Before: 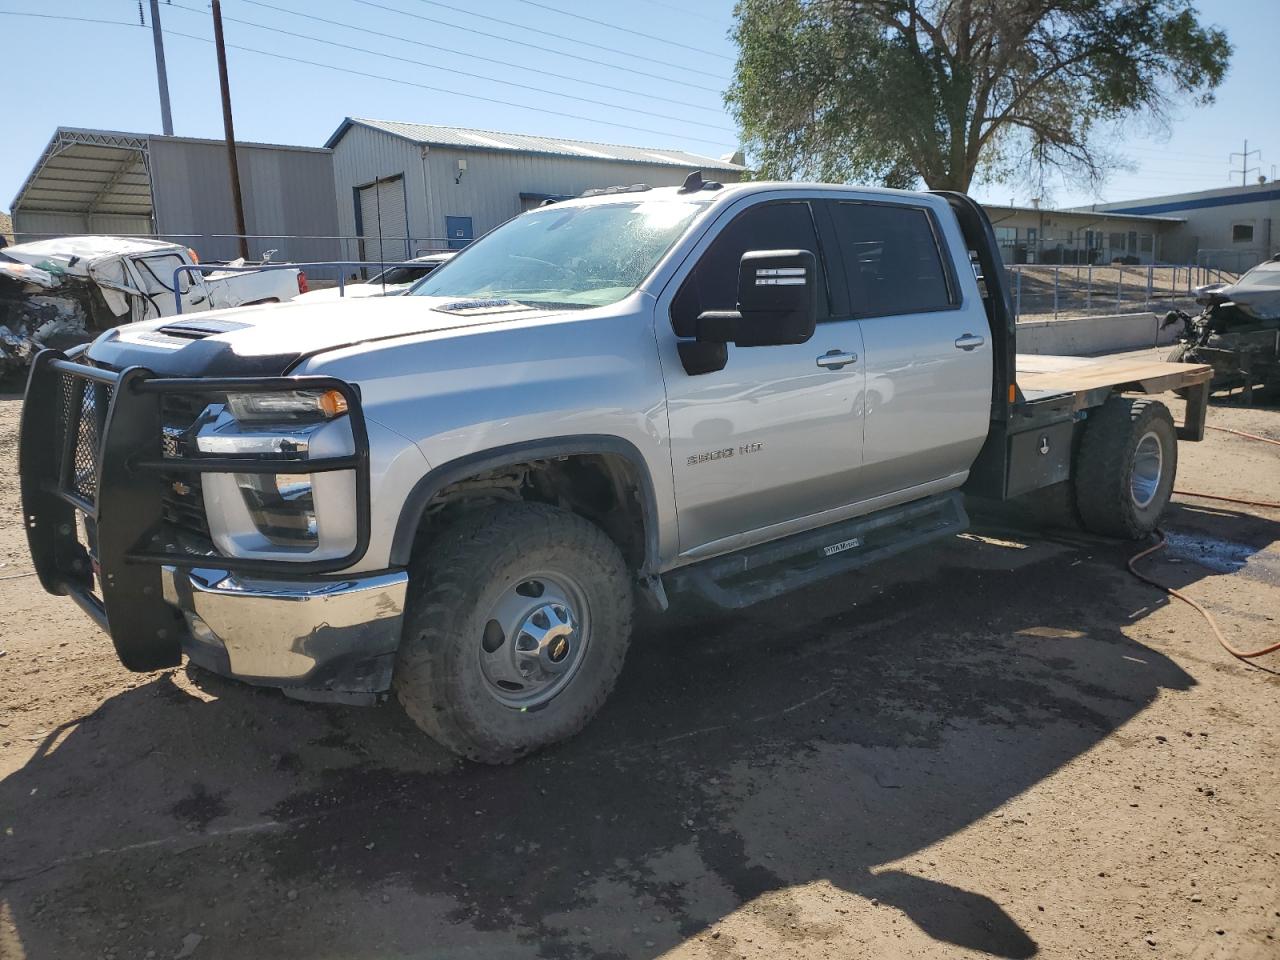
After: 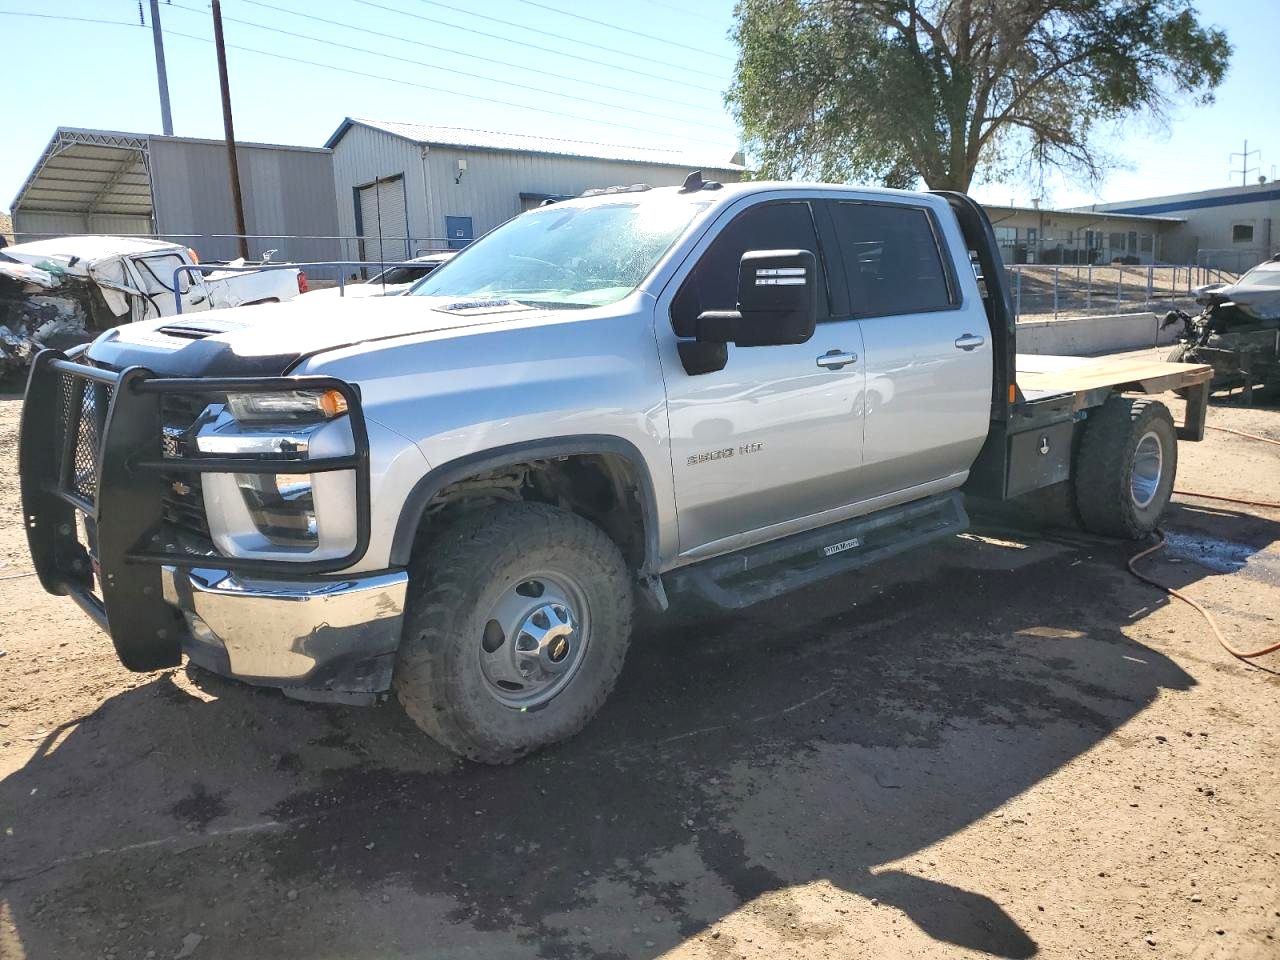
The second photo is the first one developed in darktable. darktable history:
exposure: exposure 0.6 EV, compensate highlight preservation false
tone equalizer: on, module defaults
